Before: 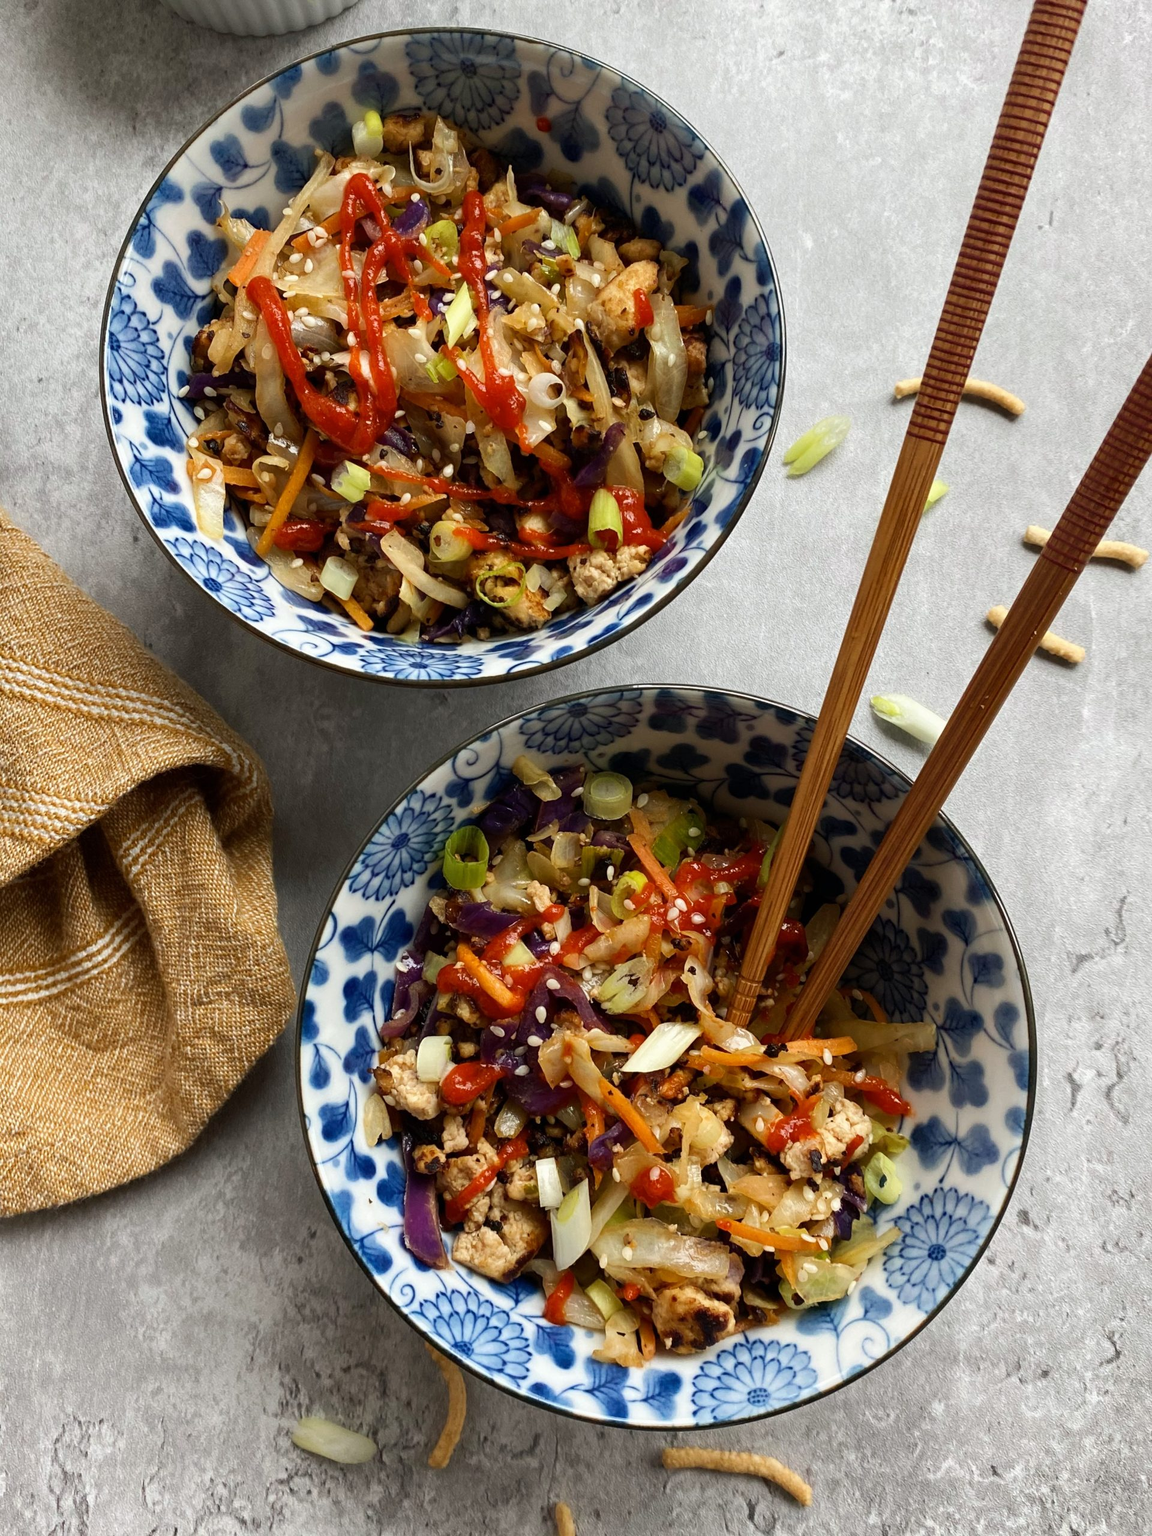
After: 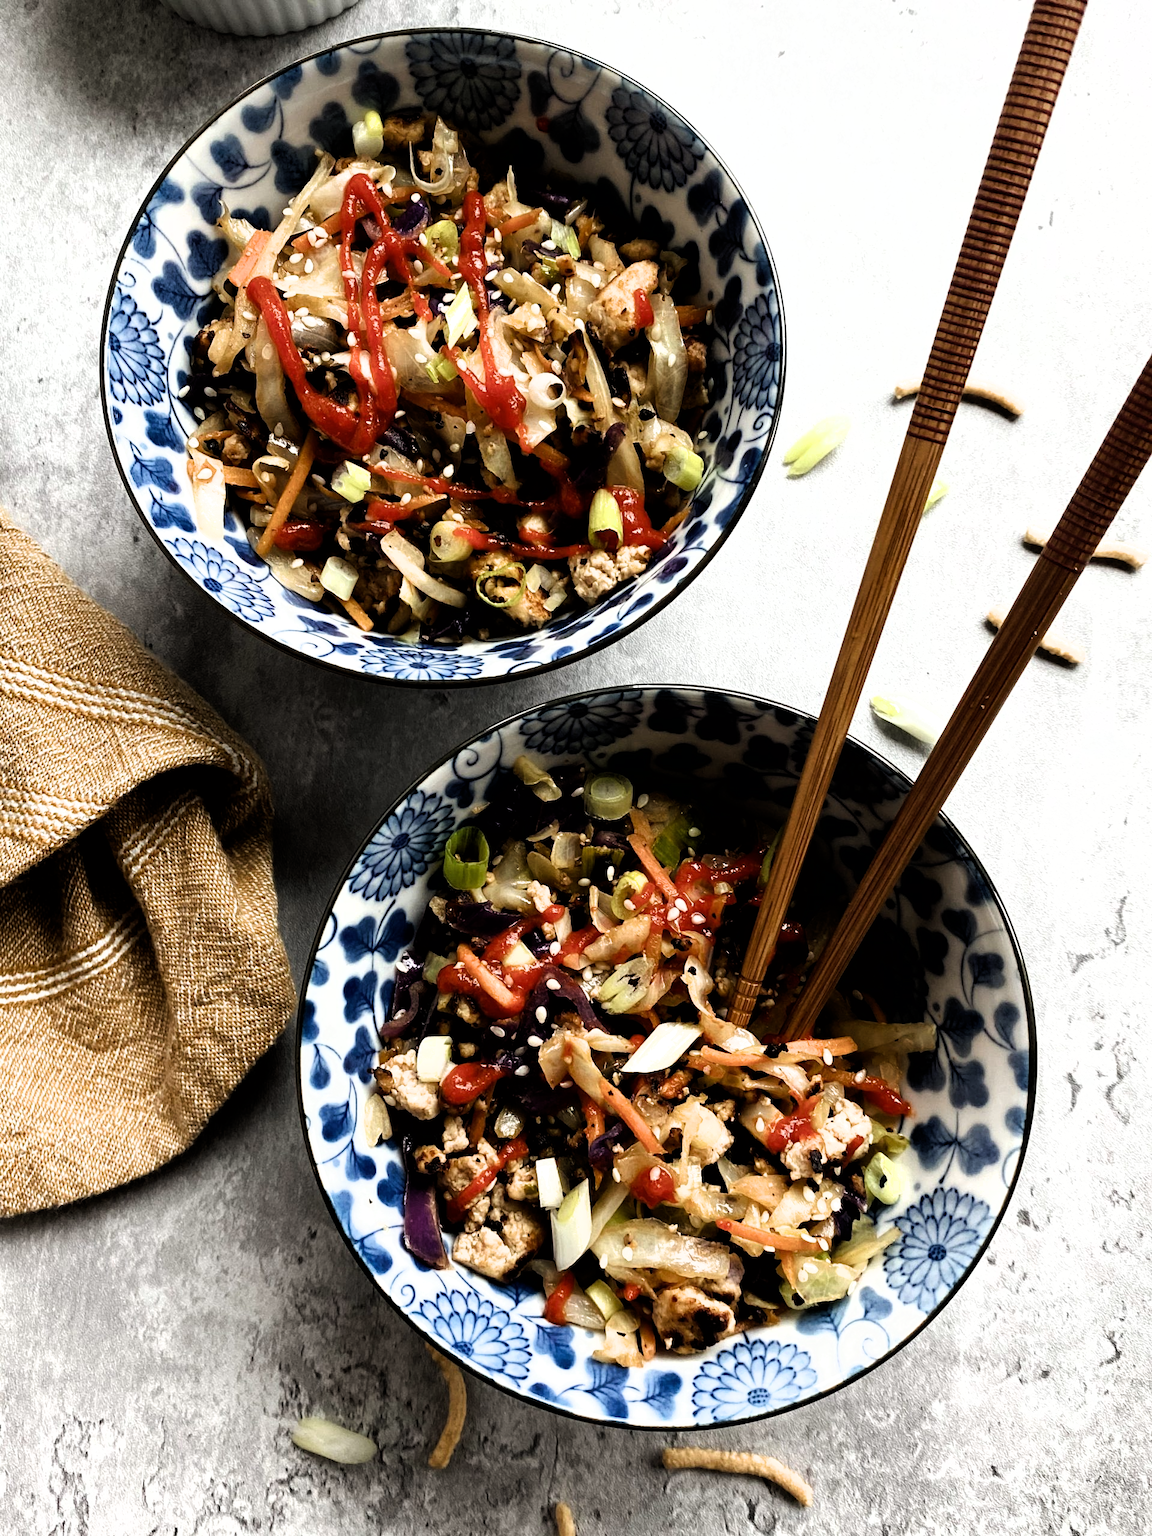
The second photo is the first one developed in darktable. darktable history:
filmic rgb: black relative exposure -8.27 EV, white relative exposure 2.21 EV, hardness 7.07, latitude 85.89%, contrast 1.701, highlights saturation mix -3.83%, shadows ↔ highlights balance -2.23%, iterations of high-quality reconstruction 0
